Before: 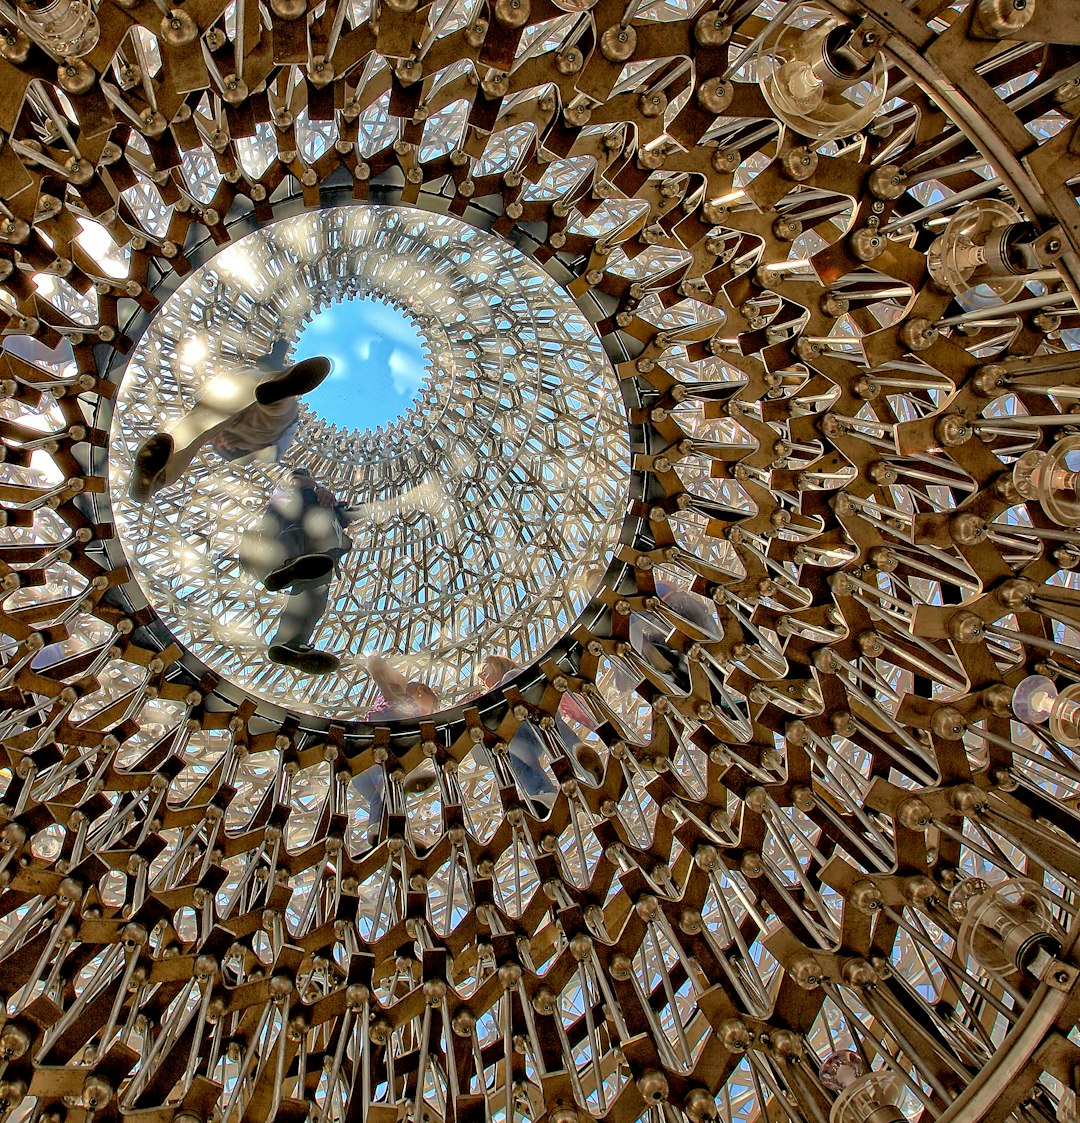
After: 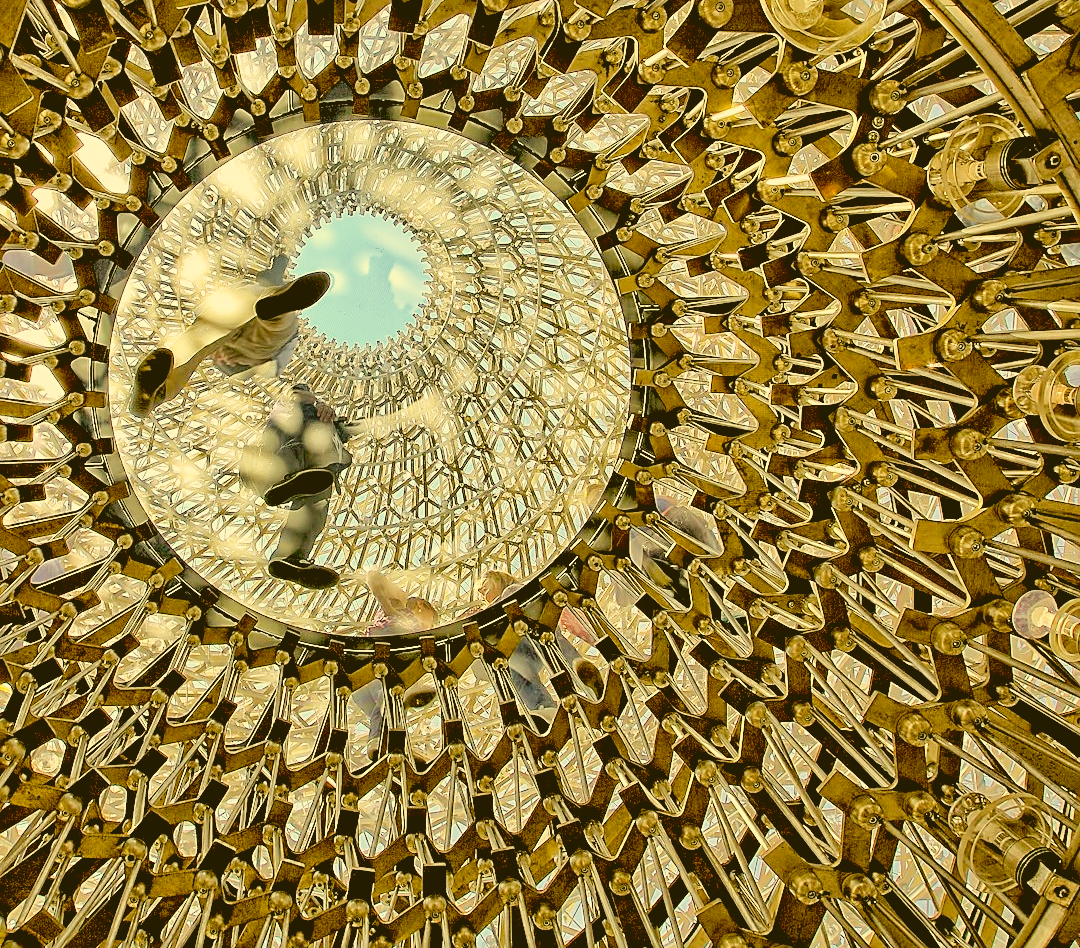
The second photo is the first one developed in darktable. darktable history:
contrast brightness saturation: contrast -0.242, saturation -0.428
tone curve: curves: ch0 [(0, 0) (0.003, 0.025) (0.011, 0.025) (0.025, 0.029) (0.044, 0.035) (0.069, 0.053) (0.1, 0.083) (0.136, 0.118) (0.177, 0.163) (0.224, 0.22) (0.277, 0.295) (0.335, 0.371) (0.399, 0.444) (0.468, 0.524) (0.543, 0.618) (0.623, 0.702) (0.709, 0.79) (0.801, 0.89) (0.898, 0.973) (1, 1)], color space Lab, independent channels, preserve colors none
base curve: curves: ch0 [(0, 0) (0.204, 0.334) (0.55, 0.733) (1, 1)], preserve colors none
sharpen: on, module defaults
color balance rgb: perceptual saturation grading › global saturation 30.092%, perceptual brilliance grading › global brilliance 2.586%, perceptual brilliance grading › highlights -2.913%, perceptual brilliance grading › shadows 3.146%, global vibrance 20%
exposure: black level correction 0.009, exposure 0.107 EV, compensate exposure bias true, compensate highlight preservation false
crop: top 7.622%, bottom 7.874%
color correction: highlights a* 0.163, highlights b* 29.02, shadows a* -0.216, shadows b* 21.21
